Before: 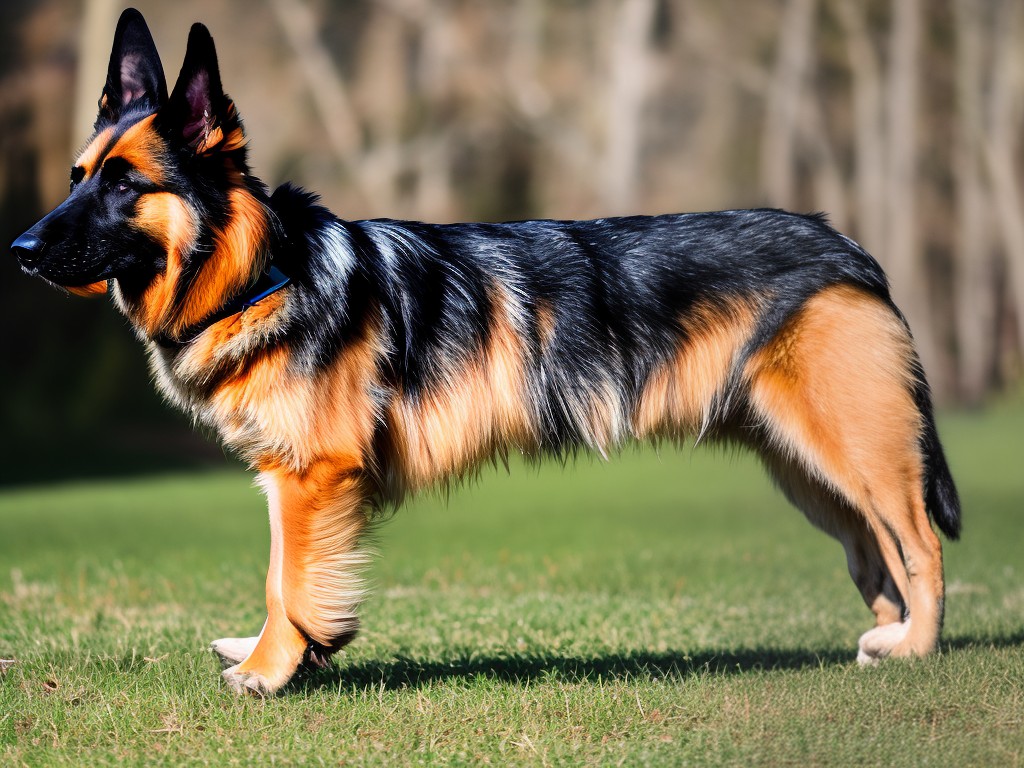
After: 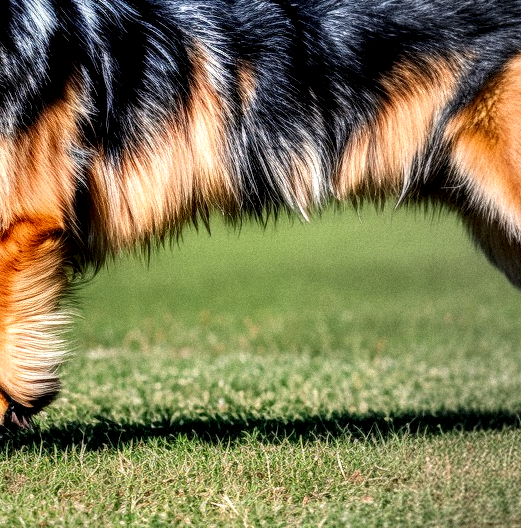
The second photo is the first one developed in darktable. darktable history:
crop and rotate: left 29.237%, top 31.152%, right 19.807%
local contrast: highlights 12%, shadows 38%, detail 183%, midtone range 0.471
grain: mid-tones bias 0%
